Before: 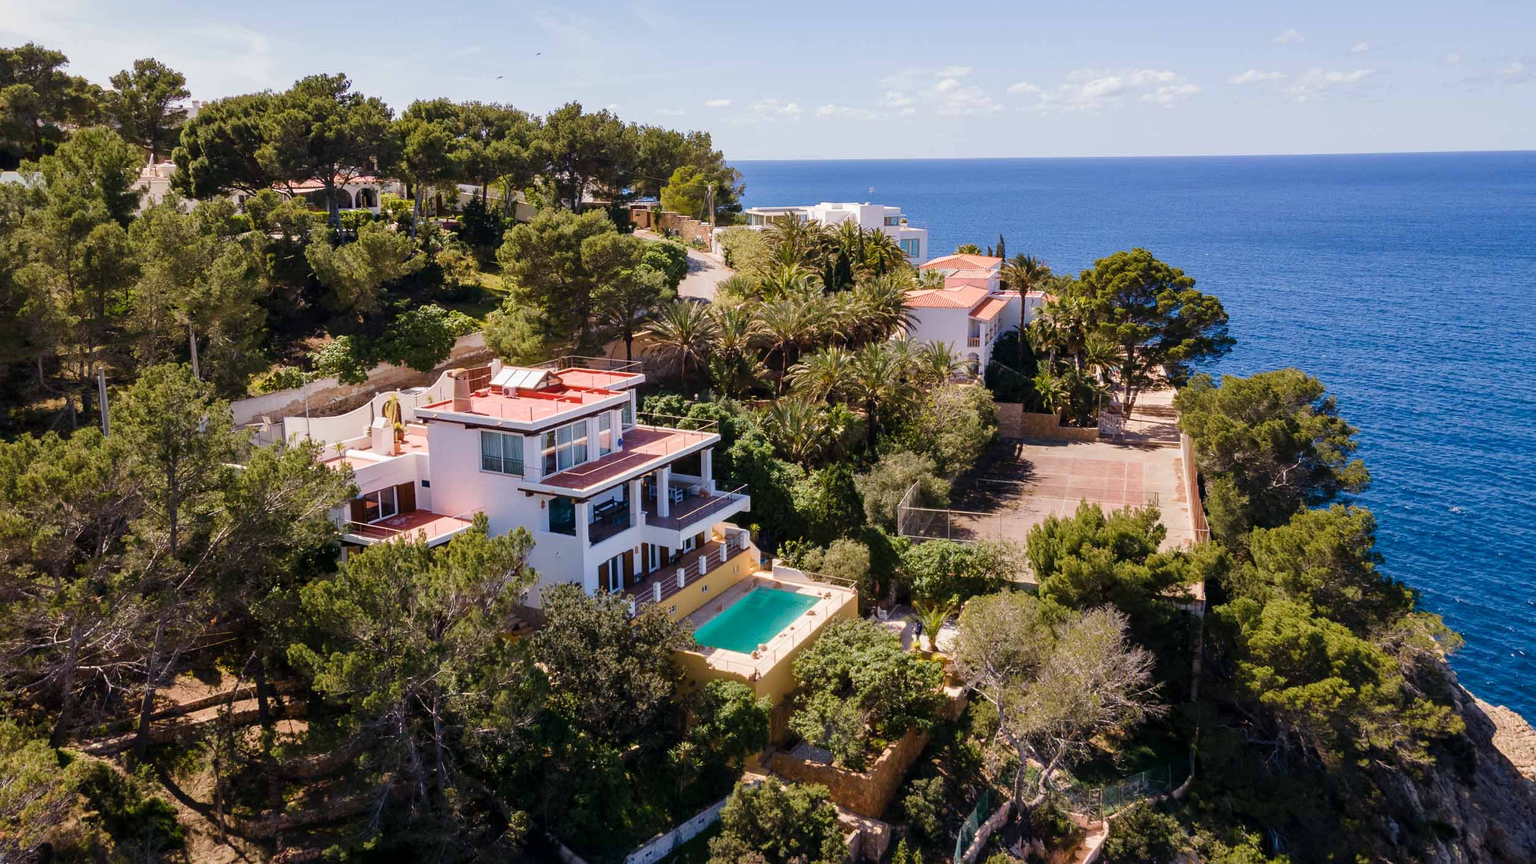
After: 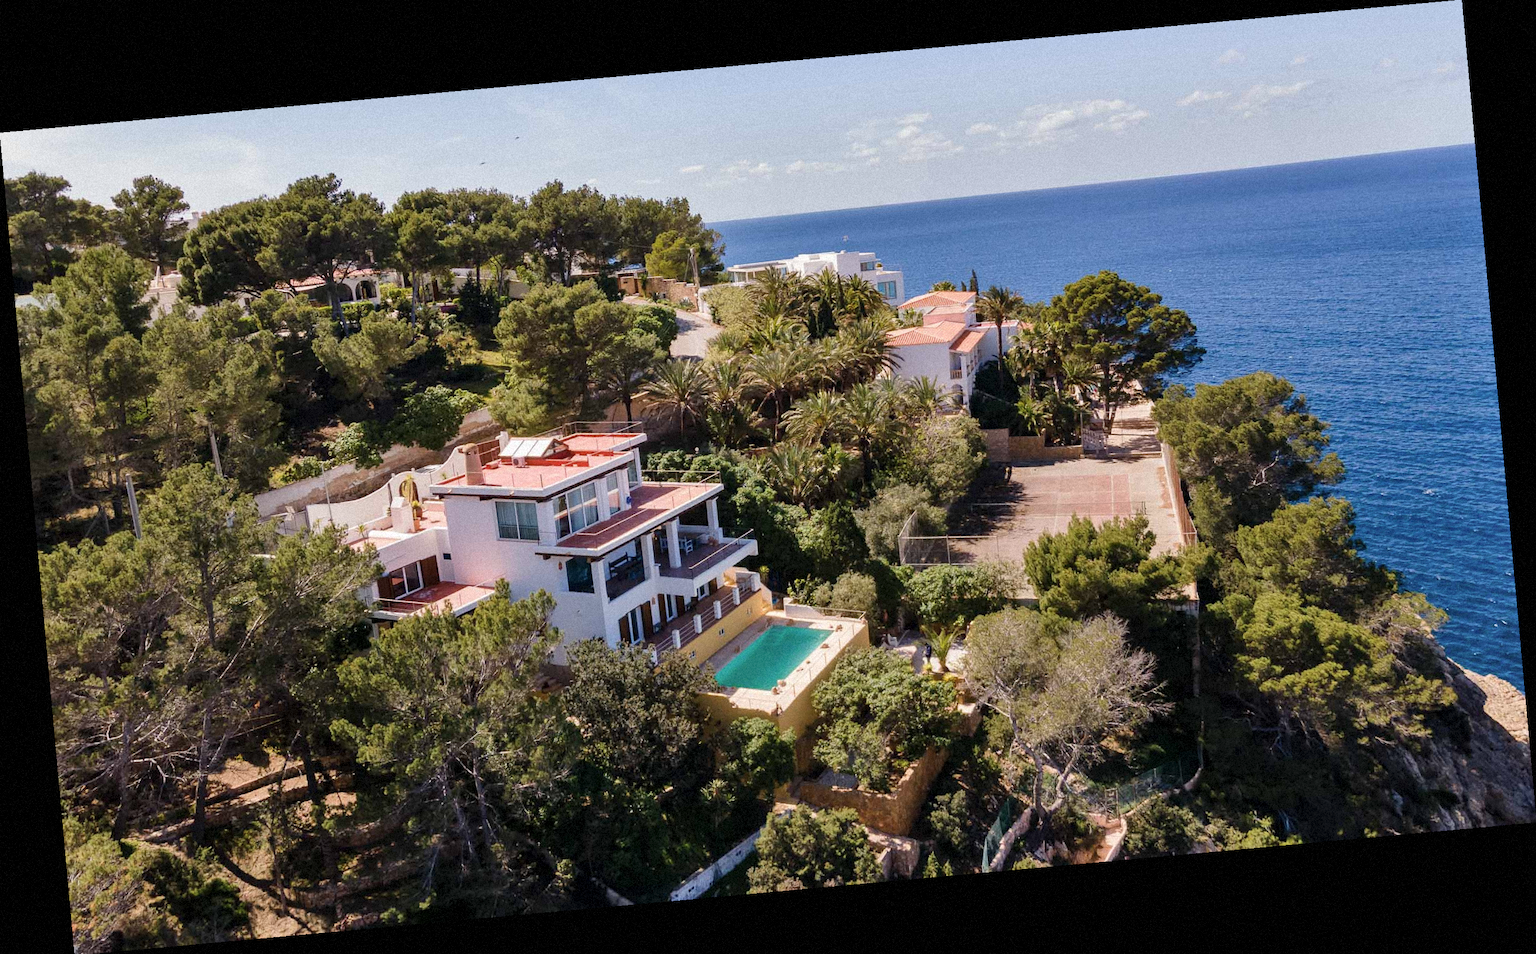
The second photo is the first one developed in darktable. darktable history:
rotate and perspective: rotation -5.2°, automatic cropping off
grain: mid-tones bias 0%
shadows and highlights: shadows 30.63, highlights -63.22, shadows color adjustment 98%, highlights color adjustment 58.61%, soften with gaussian
contrast brightness saturation: saturation -0.1
